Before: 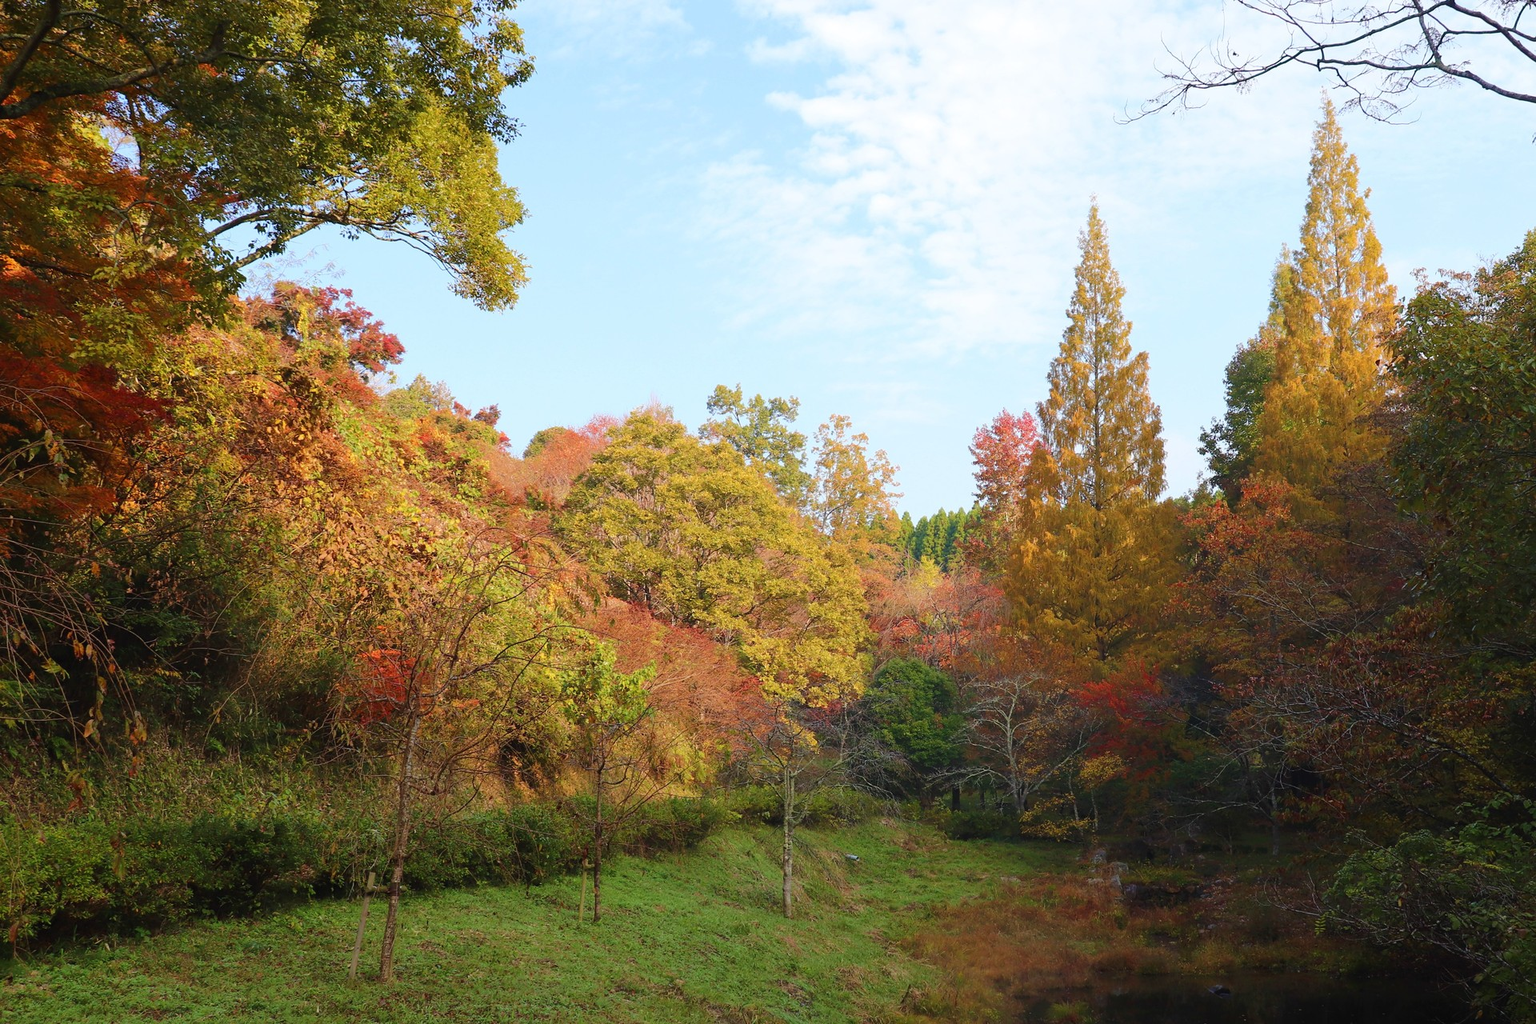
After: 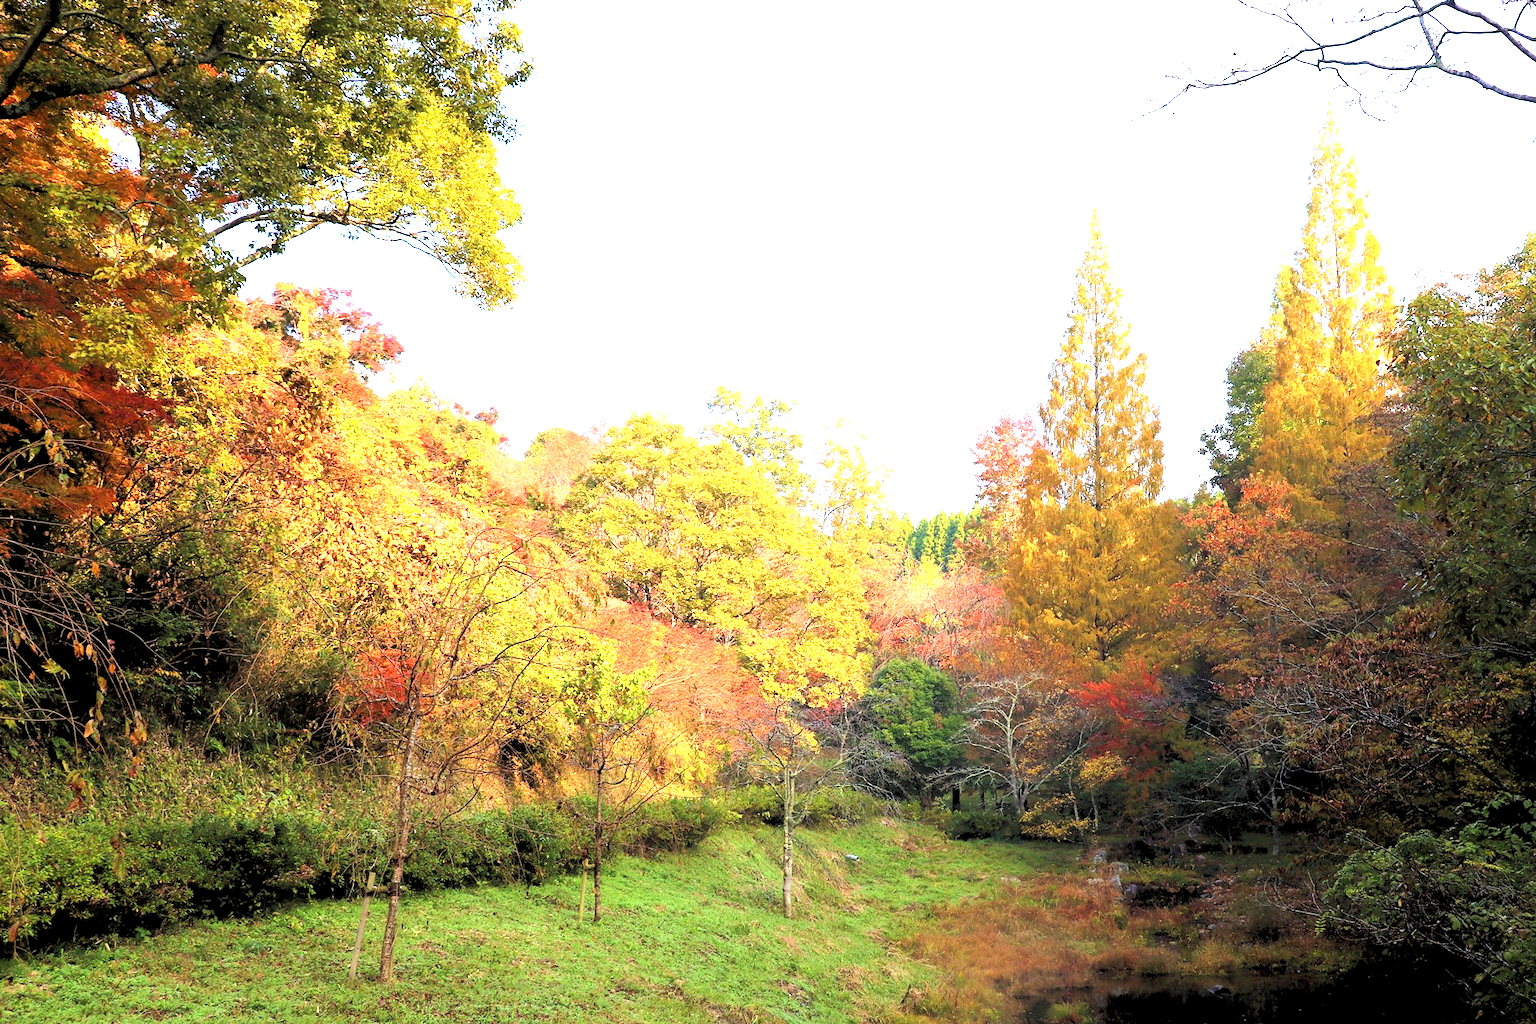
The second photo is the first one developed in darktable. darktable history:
levels: mode automatic, black 0.023%, white 99.97%, levels [0.062, 0.494, 0.925]
exposure: black level correction 0, exposure 1.5 EV, compensate exposure bias true, compensate highlight preservation false
rgb levels: levels [[0.029, 0.461, 0.922], [0, 0.5, 1], [0, 0.5, 1]]
